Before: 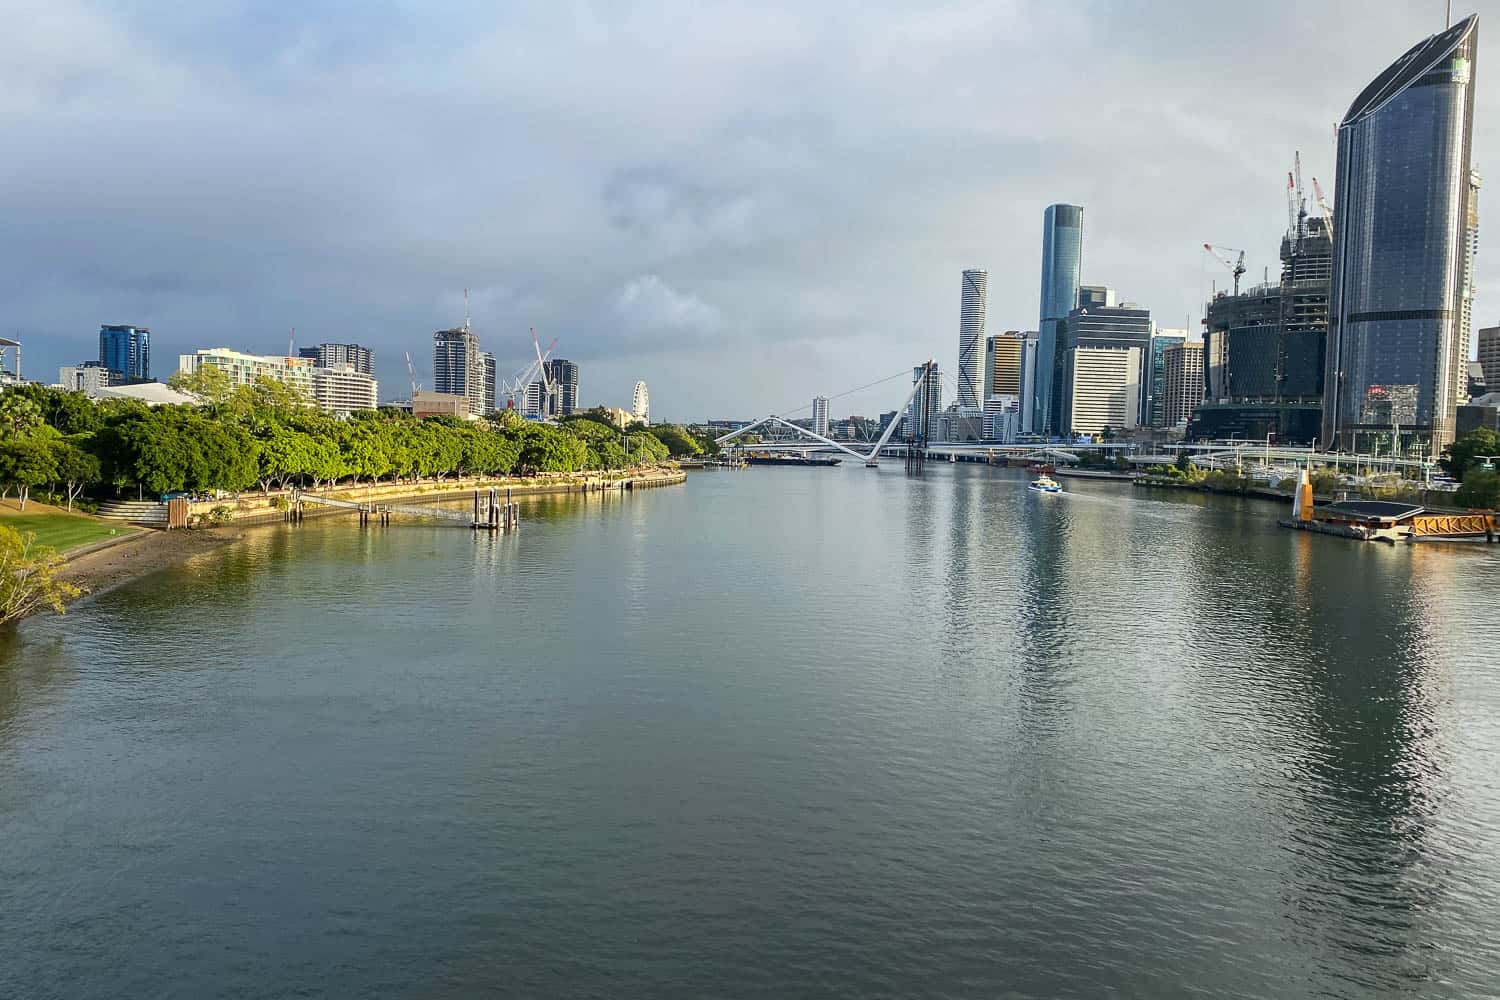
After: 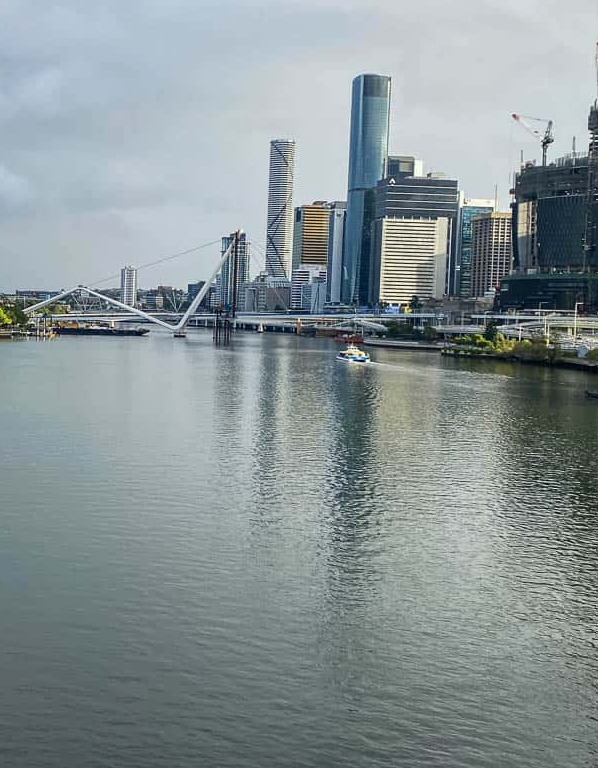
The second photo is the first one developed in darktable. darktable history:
crop: left 46.151%, top 13.008%, right 13.929%, bottom 10.113%
exposure: black level correction 0.001, compensate exposure bias true, compensate highlight preservation false
